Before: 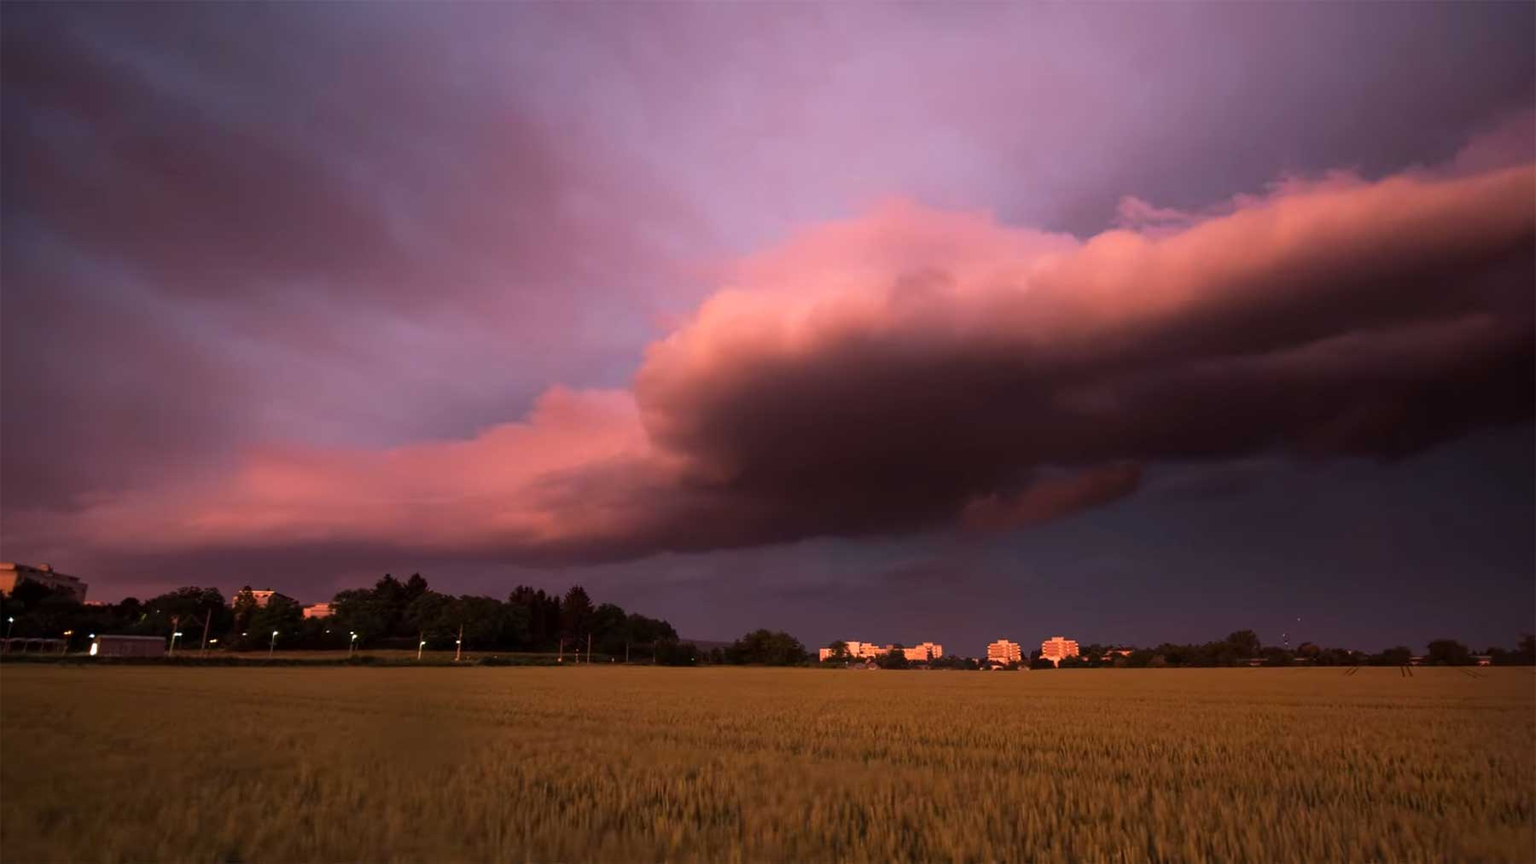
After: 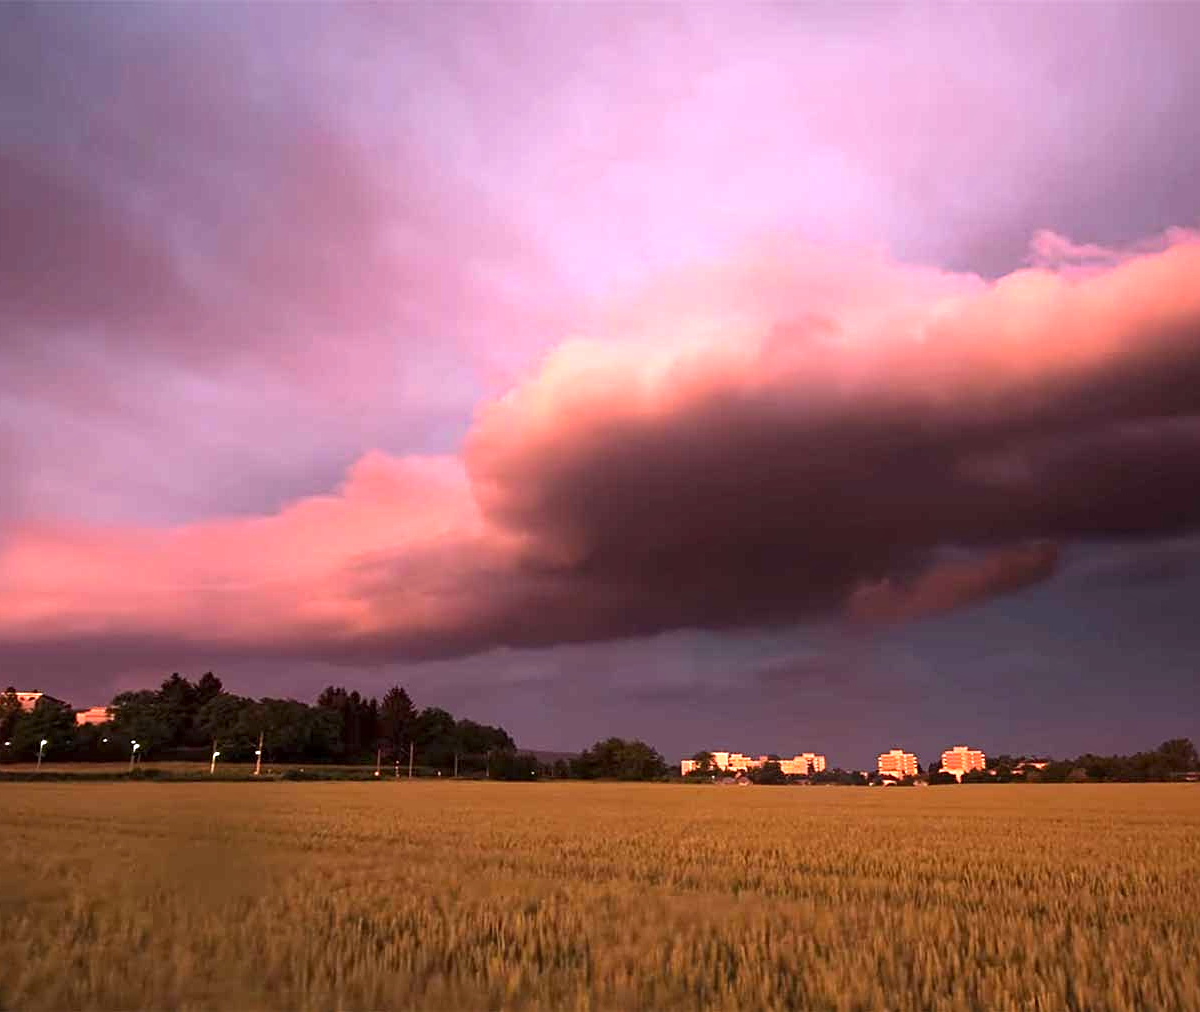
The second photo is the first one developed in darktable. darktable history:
exposure: exposure 1 EV, compensate highlight preservation false
local contrast: mode bilateral grid, contrast 10, coarseness 25, detail 115%, midtone range 0.2
sharpen: on, module defaults
crop and rotate: left 15.546%, right 17.787%
